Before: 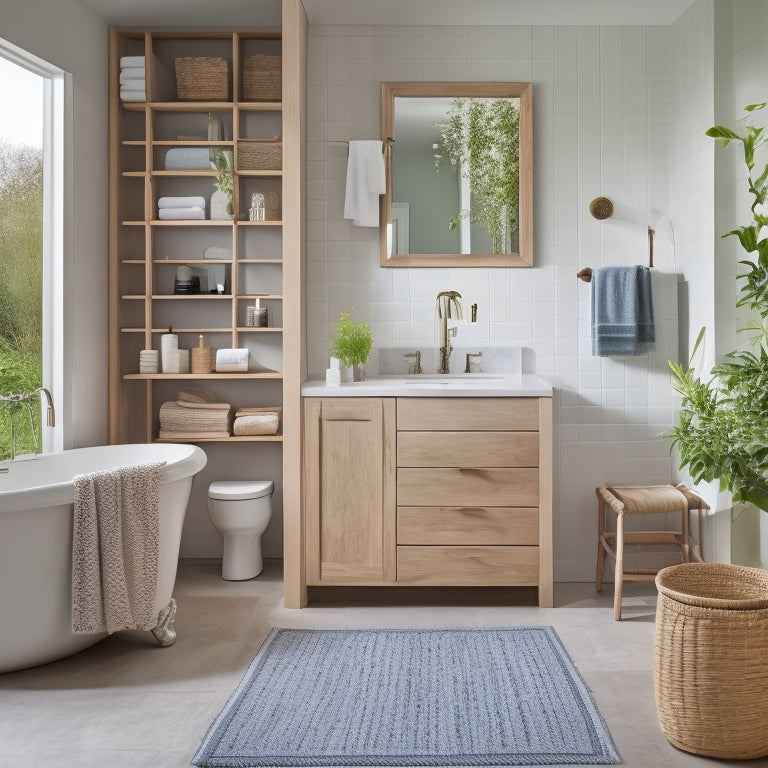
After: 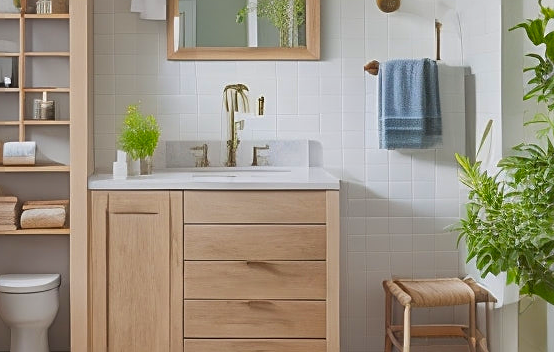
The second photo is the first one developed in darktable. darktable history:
contrast equalizer: octaves 7, y [[0.46, 0.454, 0.451, 0.451, 0.455, 0.46], [0.5 ×6], [0.5 ×6], [0 ×6], [0 ×6]]
exposure: exposure -0.072 EV, compensate highlight preservation false
sharpen: on, module defaults
contrast brightness saturation: brightness -0.026, saturation 0.368
crop and rotate: left 27.782%, top 27.024%, bottom 27.092%
color zones: curves: ch0 [(0.068, 0.464) (0.25, 0.5) (0.48, 0.508) (0.75, 0.536) (0.886, 0.476) (0.967, 0.456)]; ch1 [(0.066, 0.456) (0.25, 0.5) (0.616, 0.508) (0.746, 0.56) (0.934, 0.444)]
tone equalizer: edges refinement/feathering 500, mask exposure compensation -1.57 EV, preserve details no
